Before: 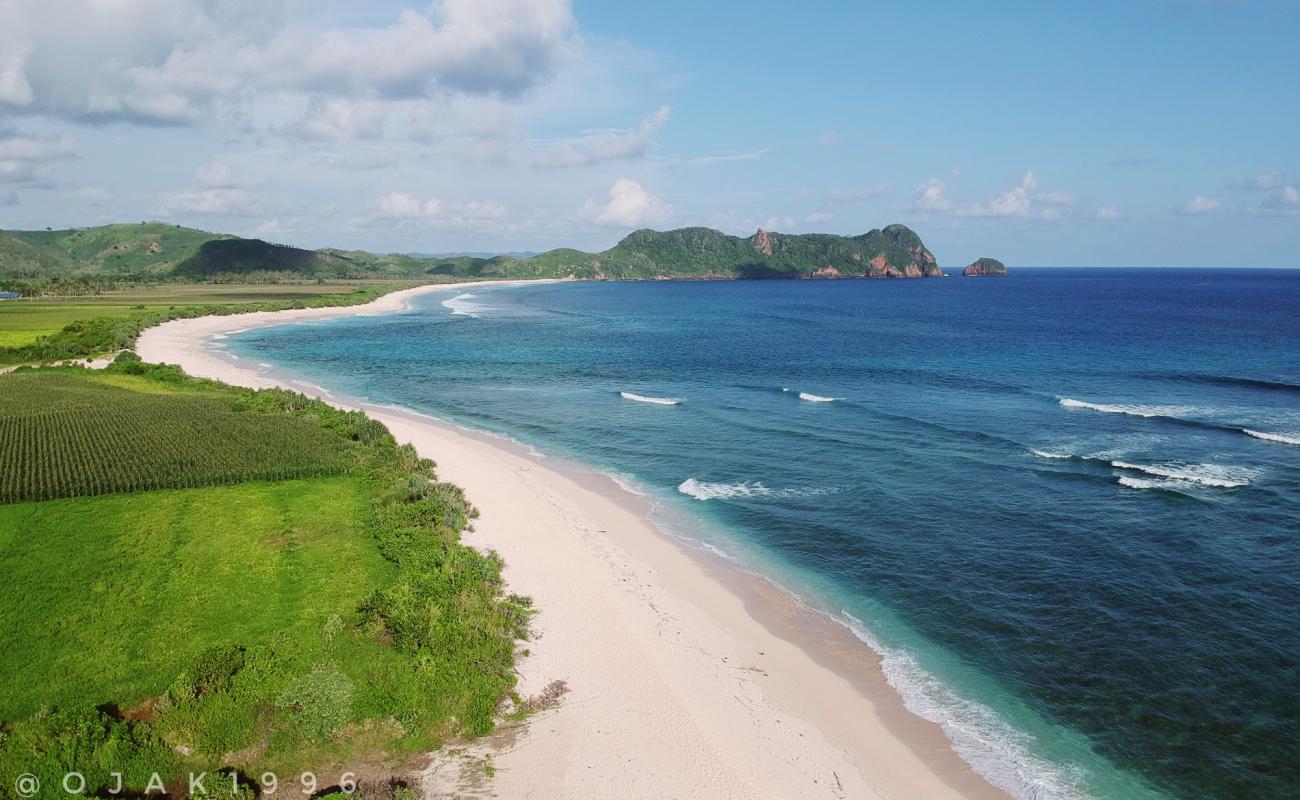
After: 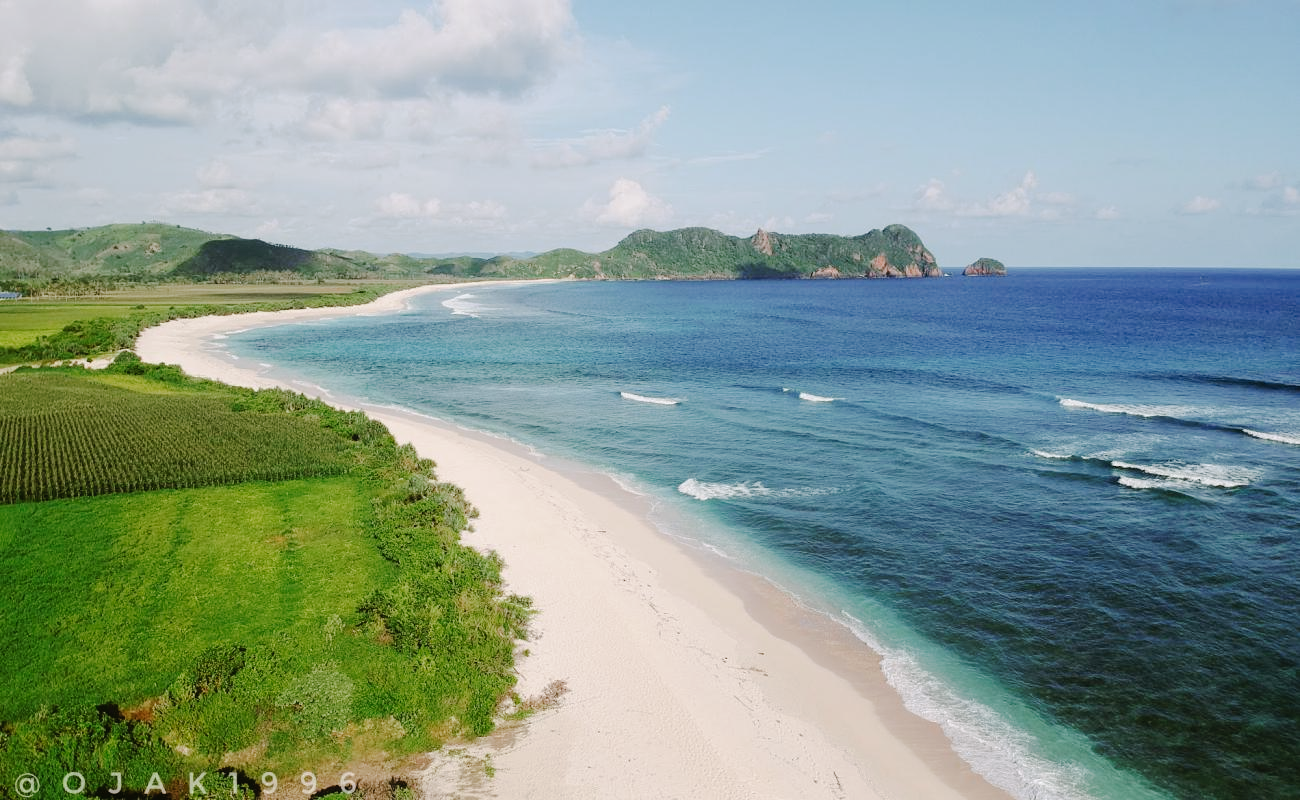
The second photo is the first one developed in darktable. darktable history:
tone curve: curves: ch0 [(0, 0) (0.003, 0.012) (0.011, 0.014) (0.025, 0.019) (0.044, 0.028) (0.069, 0.039) (0.1, 0.056) (0.136, 0.093) (0.177, 0.147) (0.224, 0.214) (0.277, 0.29) (0.335, 0.381) (0.399, 0.476) (0.468, 0.557) (0.543, 0.635) (0.623, 0.697) (0.709, 0.764) (0.801, 0.831) (0.898, 0.917) (1, 1)], preserve colors none
color look up table: target L [91.04, 91.35, 88.47, 74.67, 68.84, 62.96, 65.69, 68.09, 52.36, 45.91, 47.33, 51.12, 31.83, 16.92, 200.46, 80.75, 79.06, 66.01, 63.16, 61.15, 59.2, 56.42, 54.91, 46.16, 40.39, 34.92, 30.31, 17.06, 85.36, 86.29, 75.4, 74.51, 74.93, 70.72, 71.02, 55.97, 48.24, 48.49, 43.85, 43.82, 30.86, 12.28, 5.098, 88.19, 85.44, 79.82, 60.72, 43.02, 29.32], target a [-17.28, -5.216, -26.96, -54.84, -27.8, -58.56, -8.416, -37.05, -17.71, -40.36, -22.12, -31.87, -24.74, -16.61, 0, 19.83, 8.331, 13.21, 53.95, 20.21, 36.85, 50.32, 72.32, 36.29, 58.65, 0.471, 4.035, 26.78, 7.177, 19.96, 19.91, 40.7, 11.26, 51.78, 26.7, 66.92, 8.972, 42.69, 25.18, 44.1, 20.11, 22.82, 2.025, -30.91, -13.48, -23.01, -21.13, -4.175, -6.179], target b [62.77, 39.2, 17.3, 36.67, 35.17, 55.25, 27.27, 18.12, 47.69, 39.48, 18.72, 3.34, 27.85, 14.91, 0, 20.83, 80.47, 55.41, 65.47, 32.25, 9.618, 36.55, 25.55, 44.61, 43.05, 32.41, 15.6, 24.28, -3.007, -15.43, -10.88, -5.005, -31.76, -33.01, -37.67, -12.34, -11.25, -2.446, -31.94, -52.06, -62.64, -36.64, -9.848, -11.6, -3.237, -23.49, -21.61, -40.19, -19.45], num patches 49
